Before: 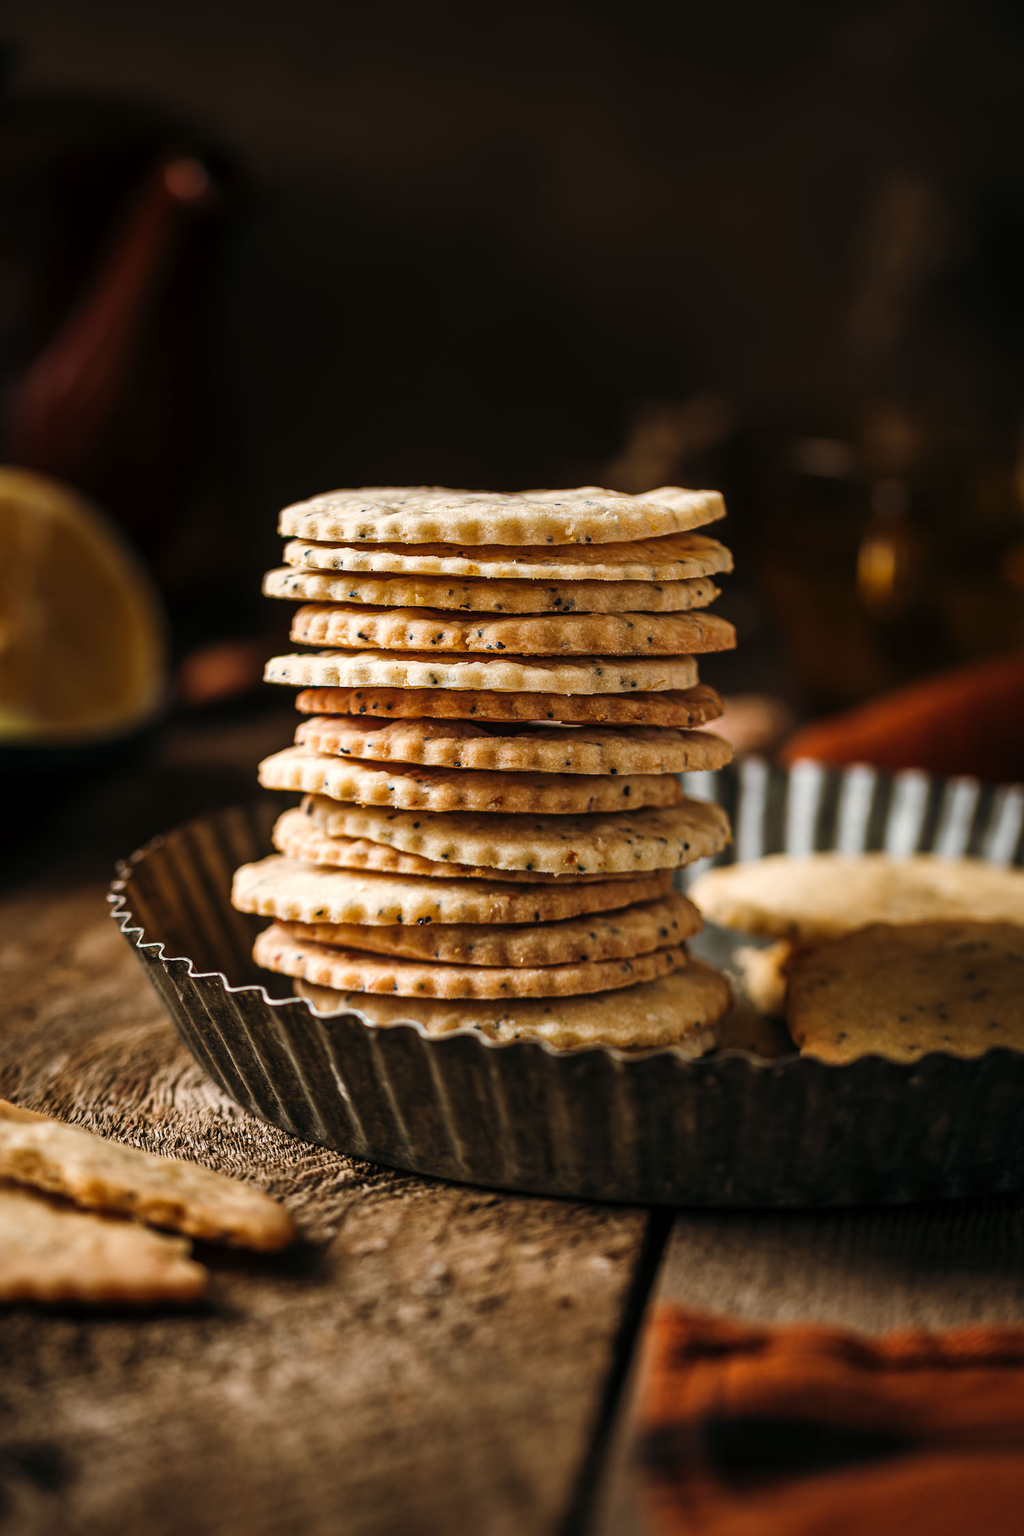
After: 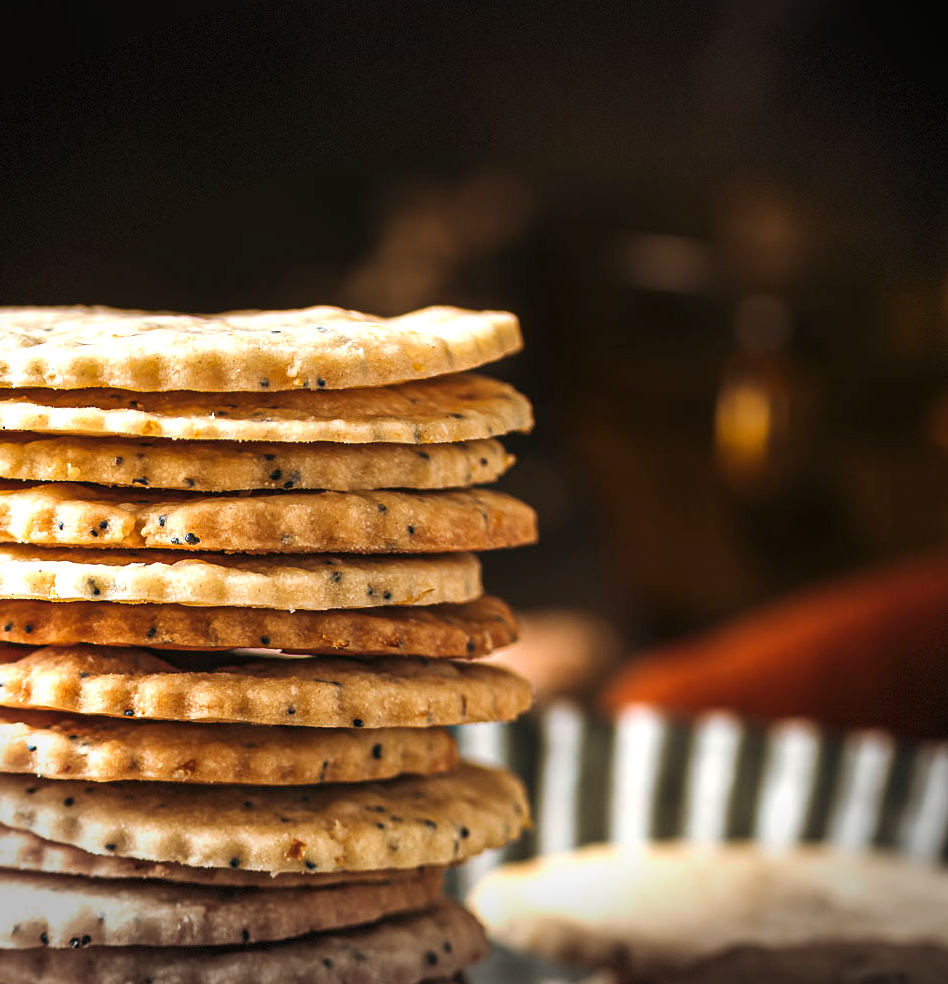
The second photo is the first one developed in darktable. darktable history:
exposure: black level correction 0, exposure 0.69 EV, compensate highlight preservation false
vignetting: fall-off start 100.96%, width/height ratio 1.31, dithering 8-bit output, unbound false
velvia: strength 8.75%
crop: left 36.081%, top 18.125%, right 0.669%, bottom 38.134%
